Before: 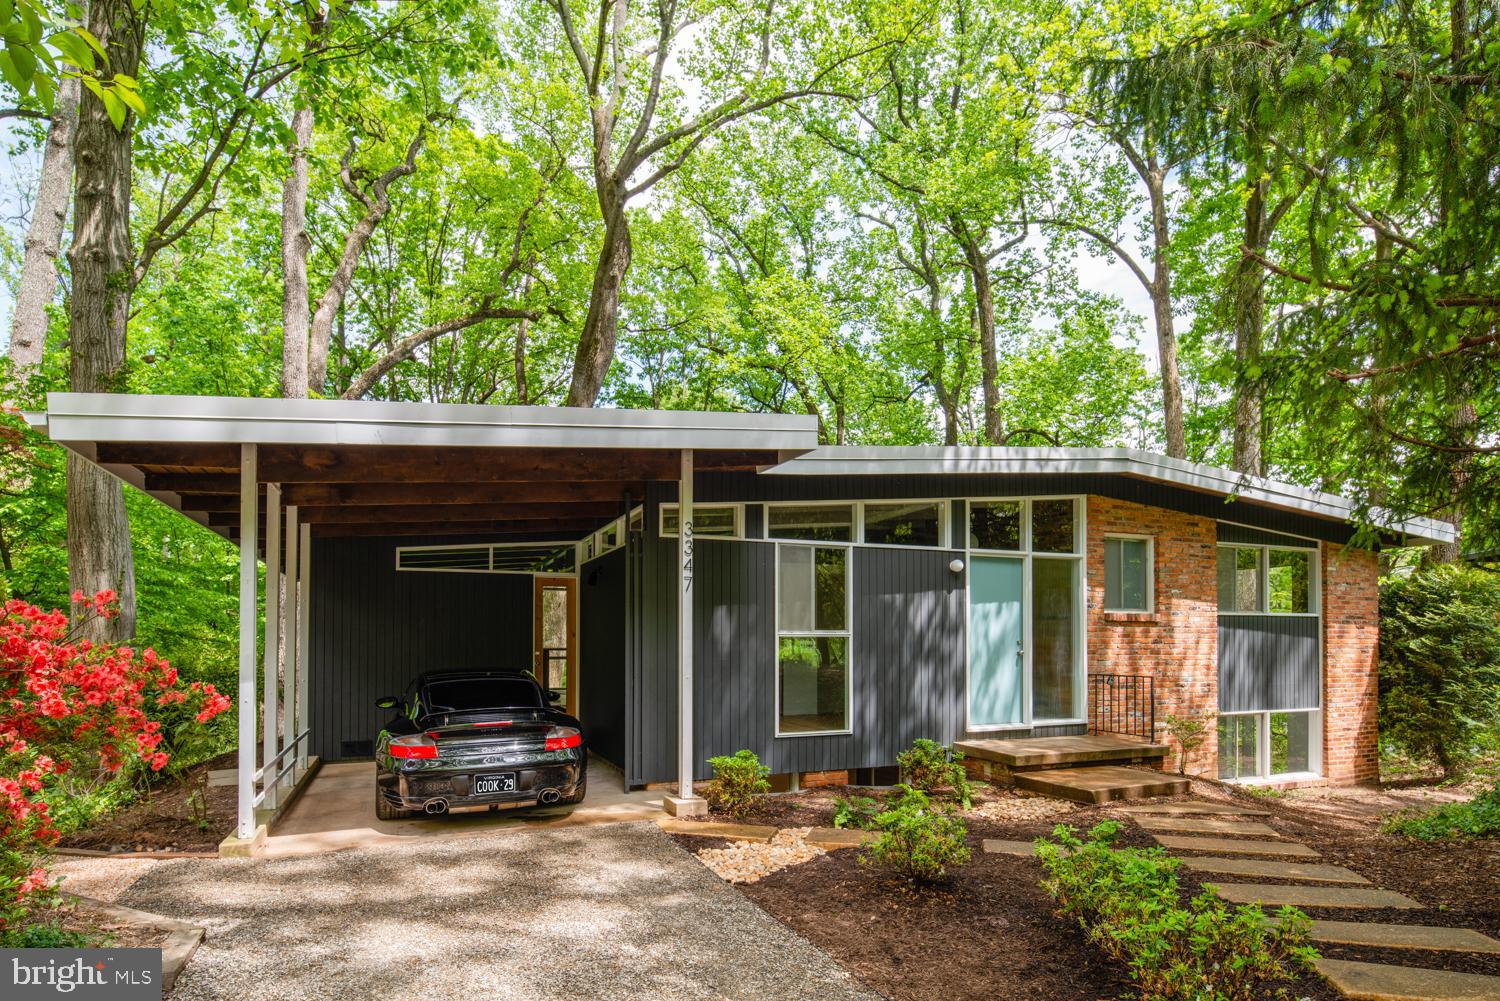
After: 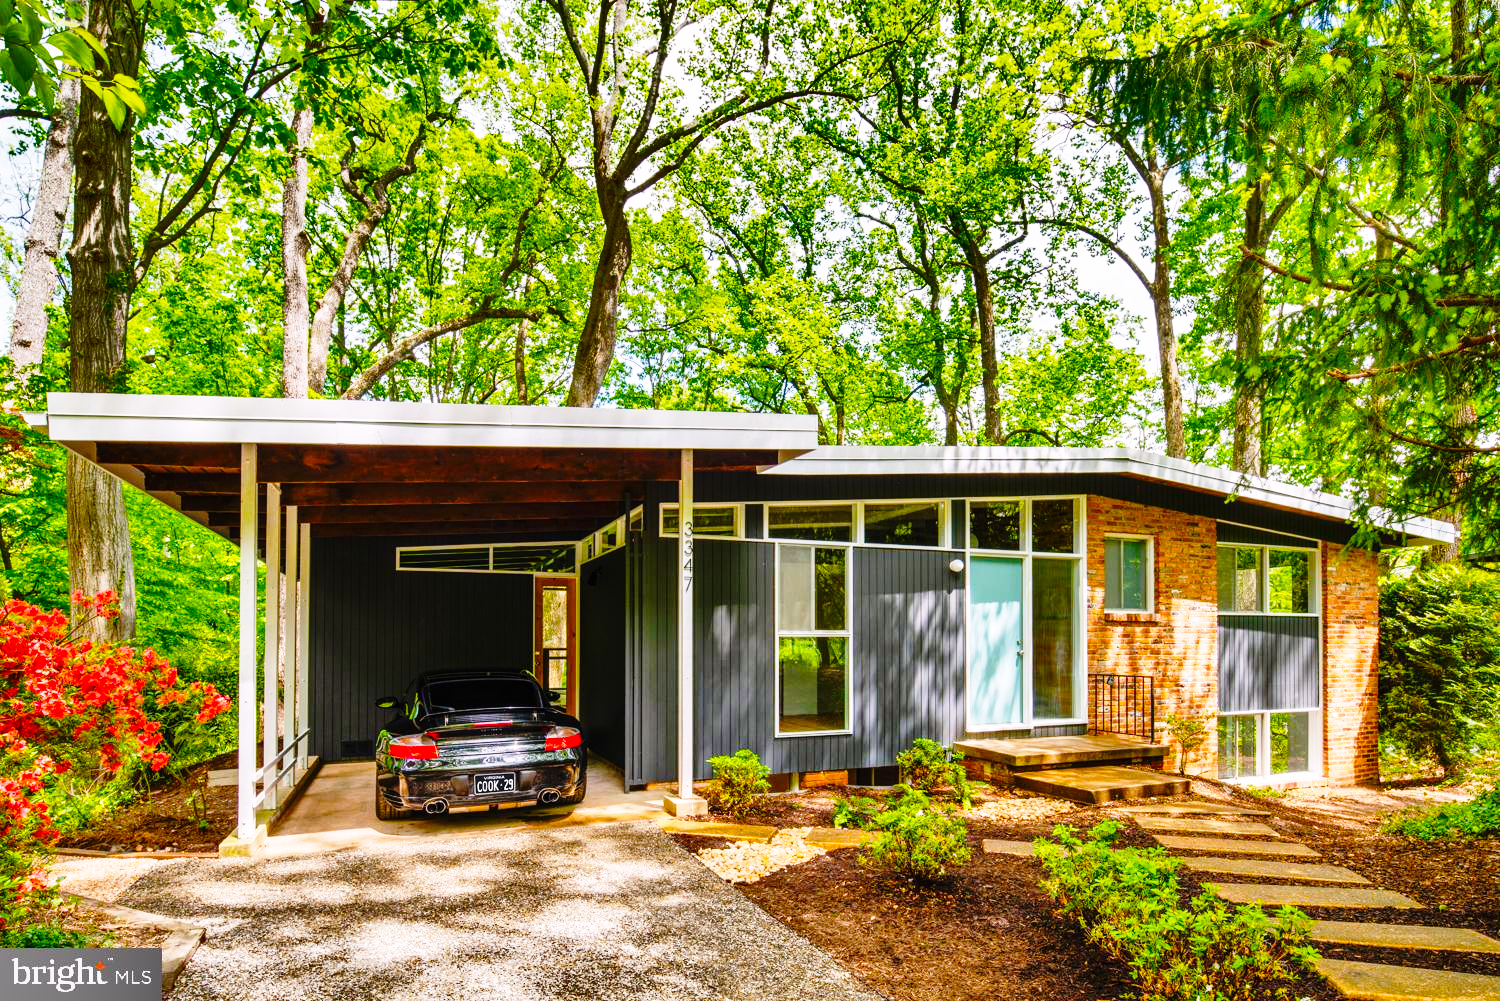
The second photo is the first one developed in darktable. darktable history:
base curve: curves: ch0 [(0, 0) (0.028, 0.03) (0.105, 0.232) (0.387, 0.748) (0.754, 0.968) (1, 1)], preserve colors none
color balance rgb: highlights gain › chroma 1.517%, highlights gain › hue 306.82°, perceptual saturation grading › global saturation 29.402%, global vibrance 25.197%
shadows and highlights: shadows 20.94, highlights -80.87, soften with gaussian
